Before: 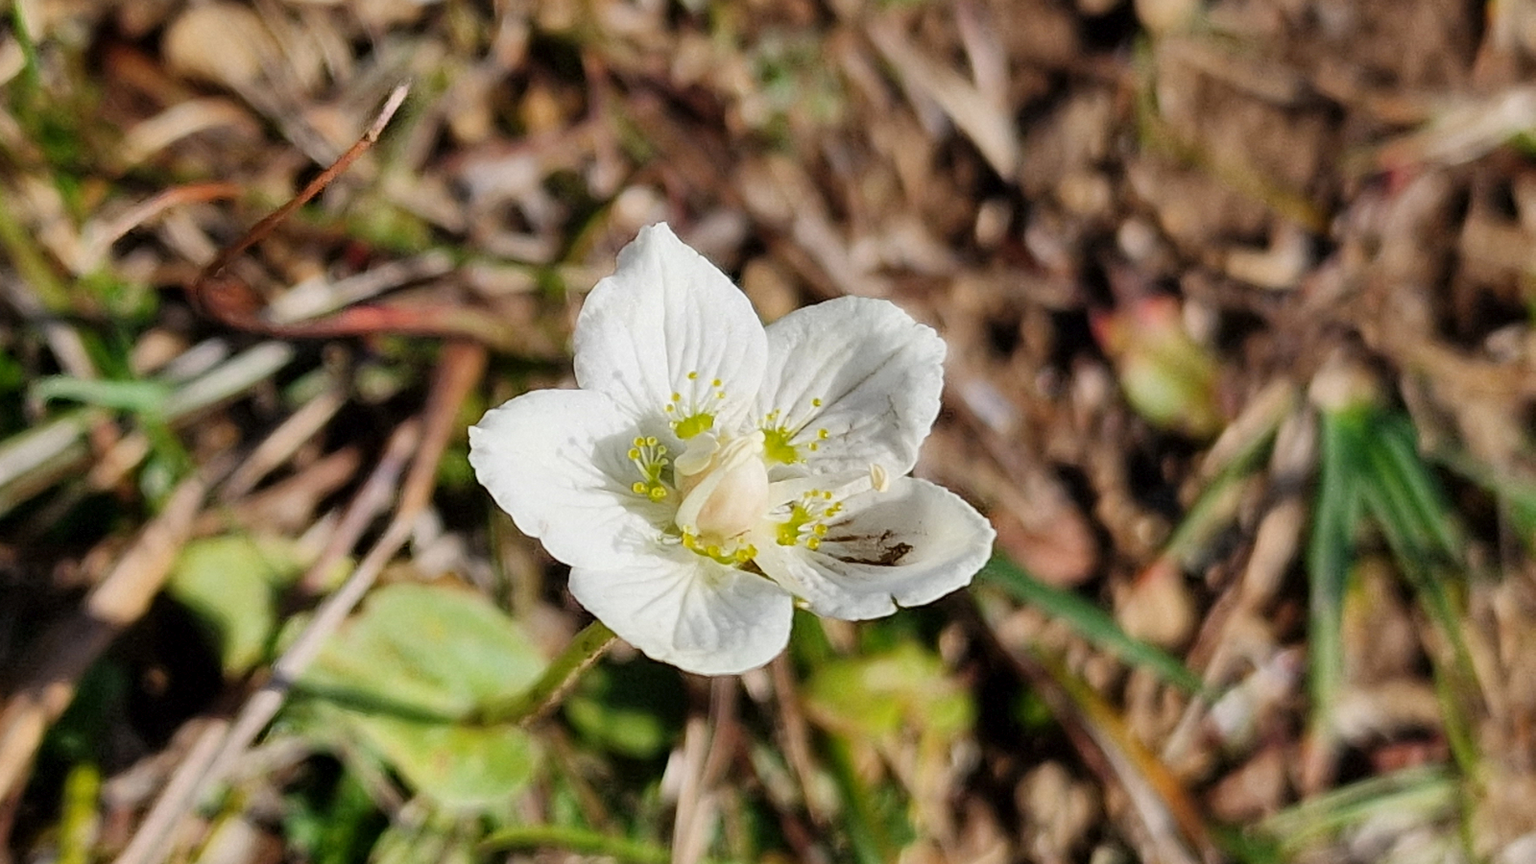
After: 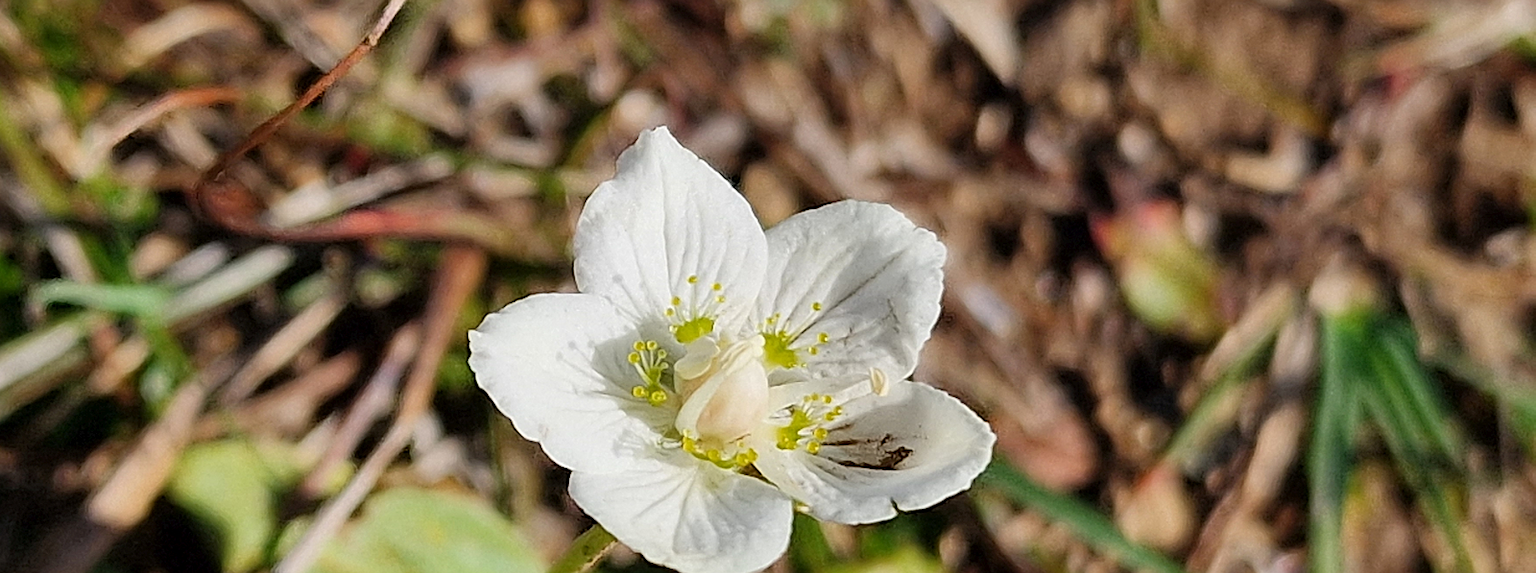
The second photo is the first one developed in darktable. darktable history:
crop: top 11.158%, bottom 22.448%
sharpen: on, module defaults
